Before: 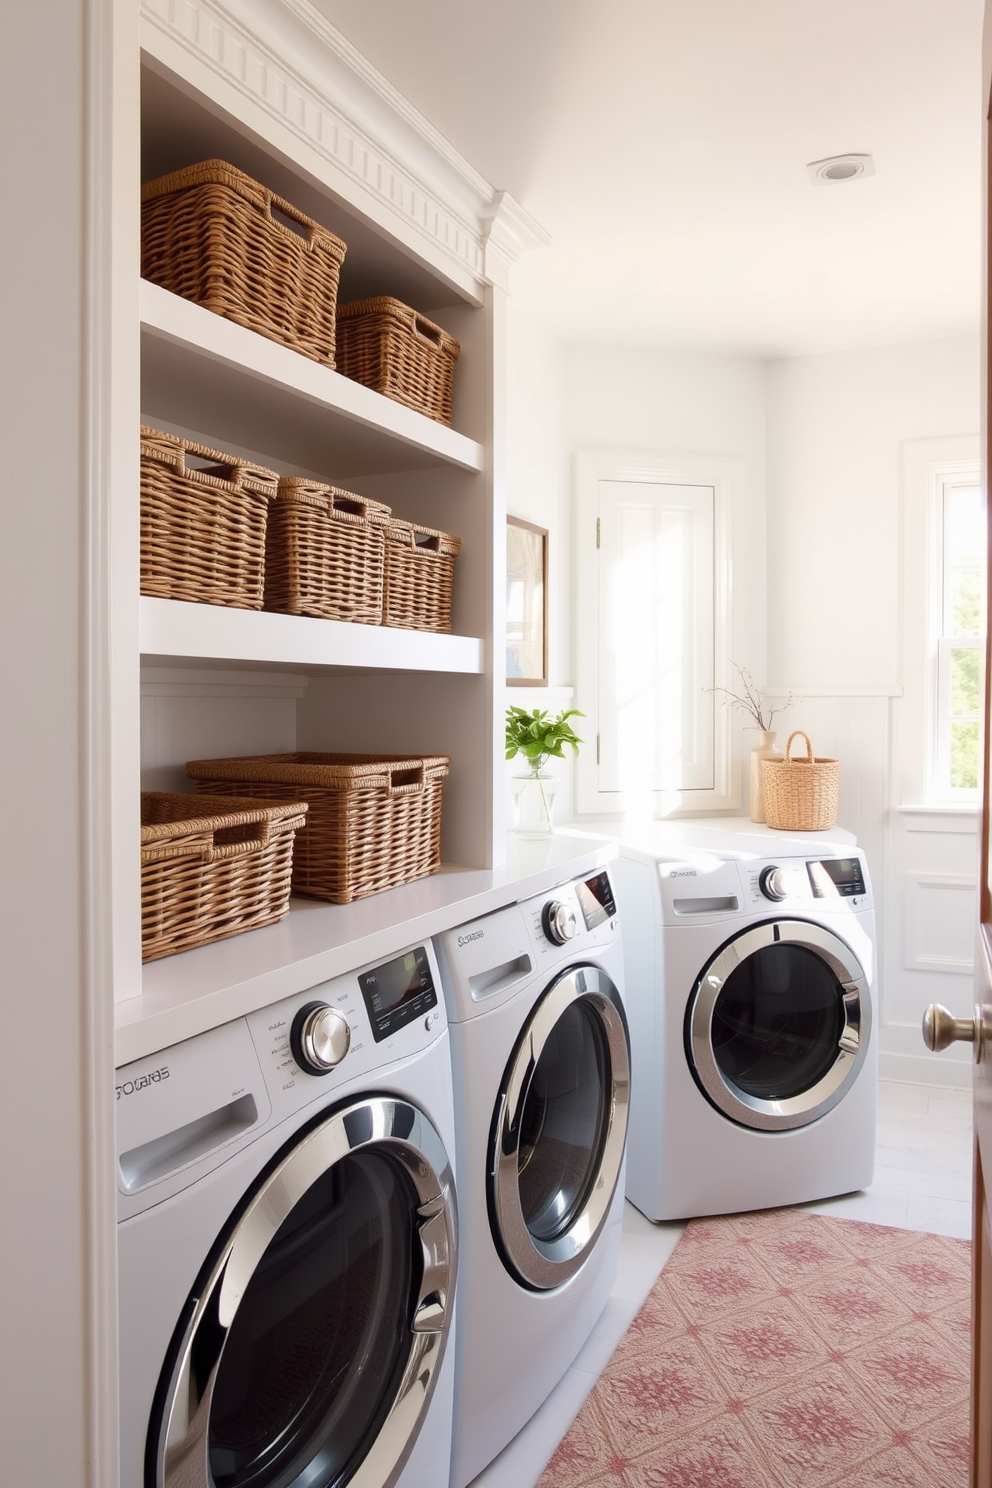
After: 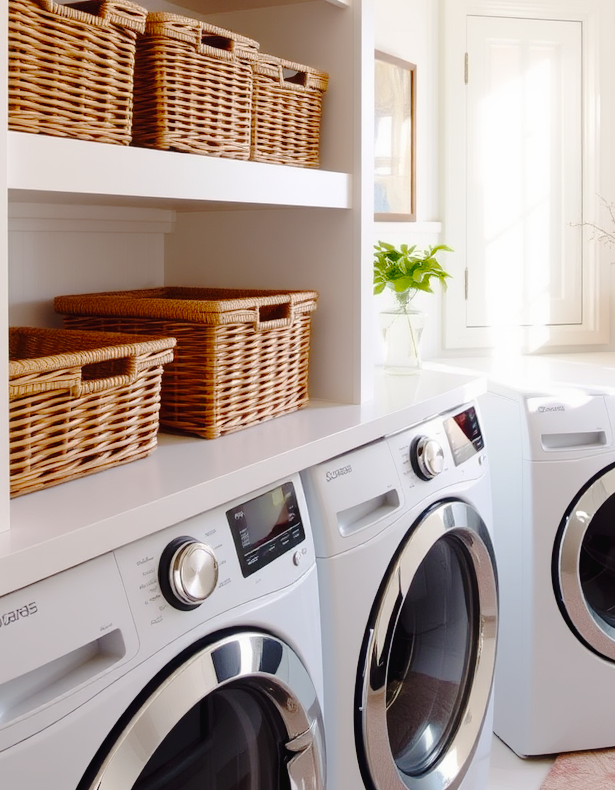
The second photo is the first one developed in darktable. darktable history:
tone curve: curves: ch0 [(0, 0) (0.003, 0.021) (0.011, 0.021) (0.025, 0.021) (0.044, 0.033) (0.069, 0.053) (0.1, 0.08) (0.136, 0.114) (0.177, 0.171) (0.224, 0.246) (0.277, 0.332) (0.335, 0.424) (0.399, 0.496) (0.468, 0.561) (0.543, 0.627) (0.623, 0.685) (0.709, 0.741) (0.801, 0.813) (0.898, 0.902) (1, 1)], preserve colors none
crop: left 13.312%, top 31.28%, right 24.627%, bottom 15.582%
color balance: output saturation 120%
